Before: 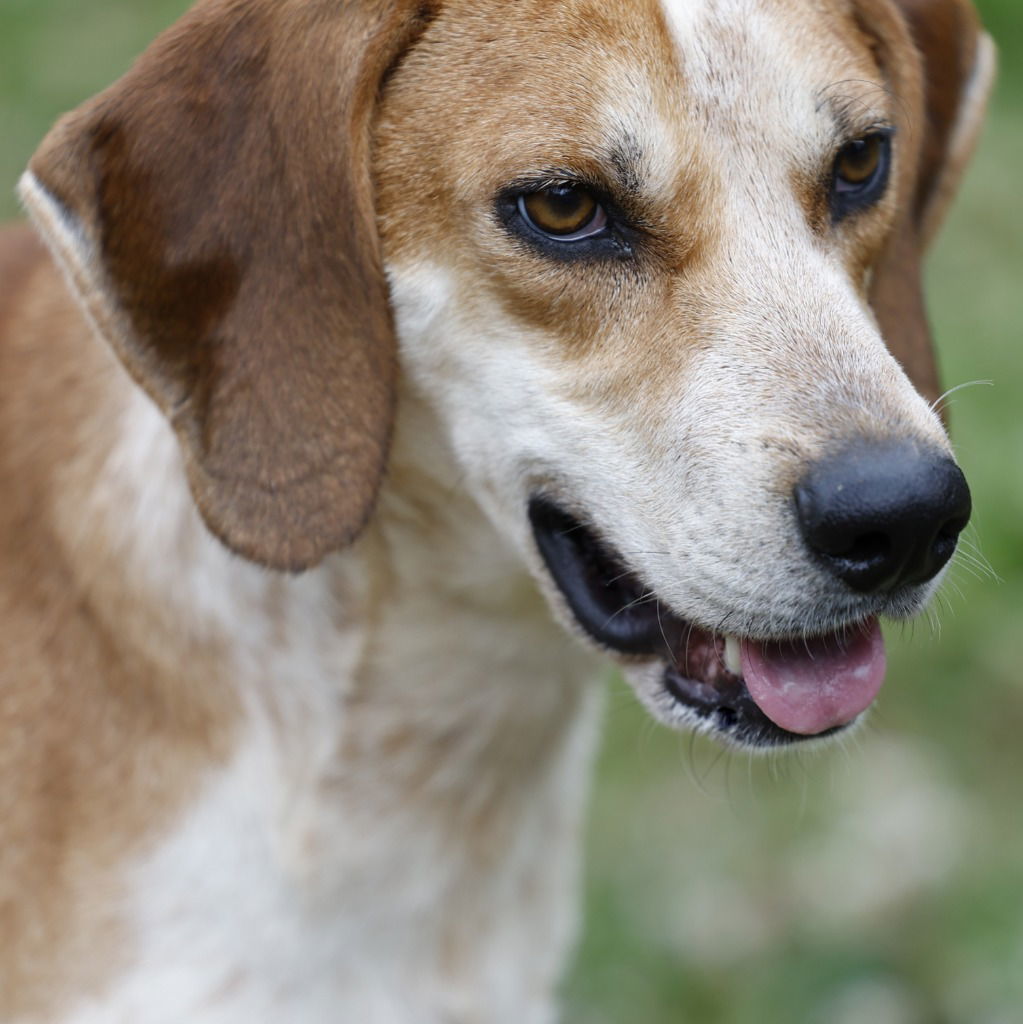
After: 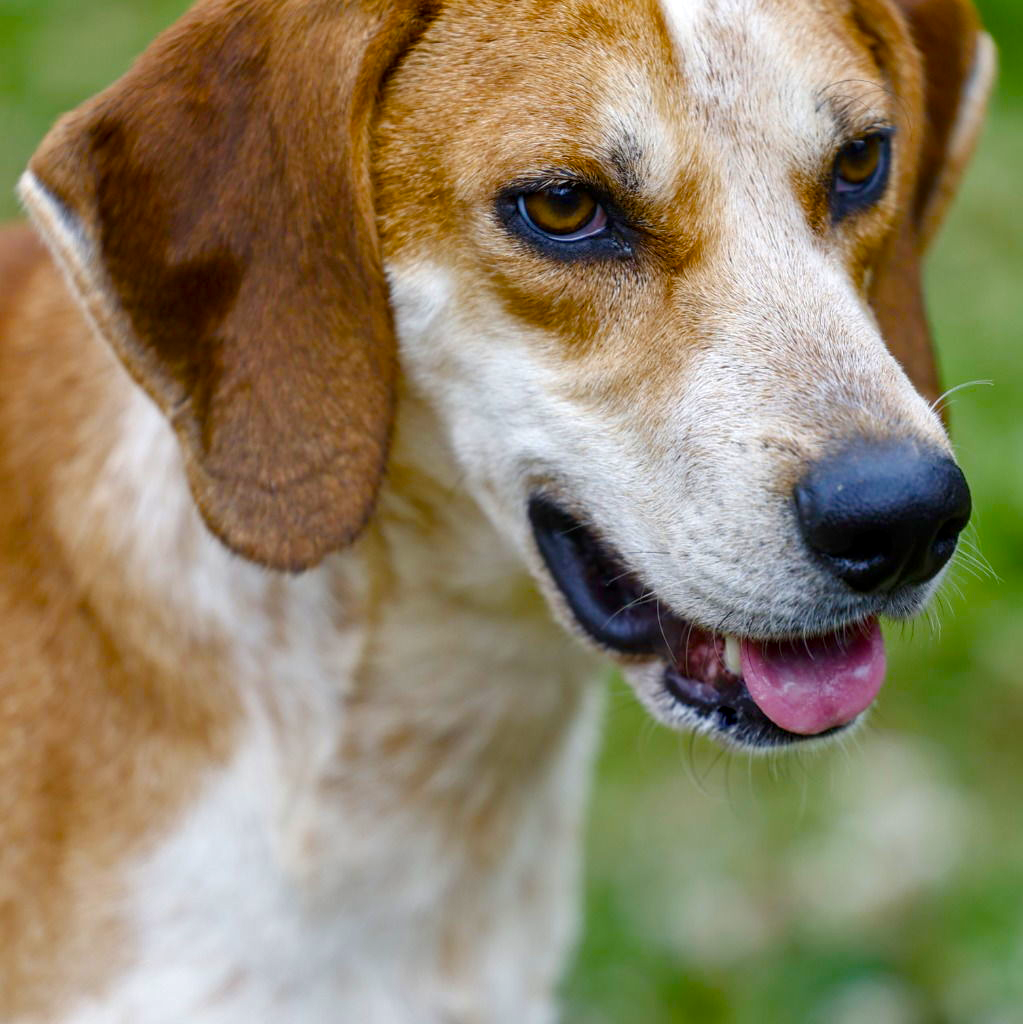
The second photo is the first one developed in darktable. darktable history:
color balance rgb: linear chroma grading › global chroma 25.187%, perceptual saturation grading › global saturation 20%, perceptual saturation grading › highlights -13.901%, perceptual saturation grading › shadows 49.556%, global vibrance 20%
local contrast: on, module defaults
shadows and highlights: radius 126.03, shadows 30.3, highlights -30.49, low approximation 0.01, soften with gaussian
